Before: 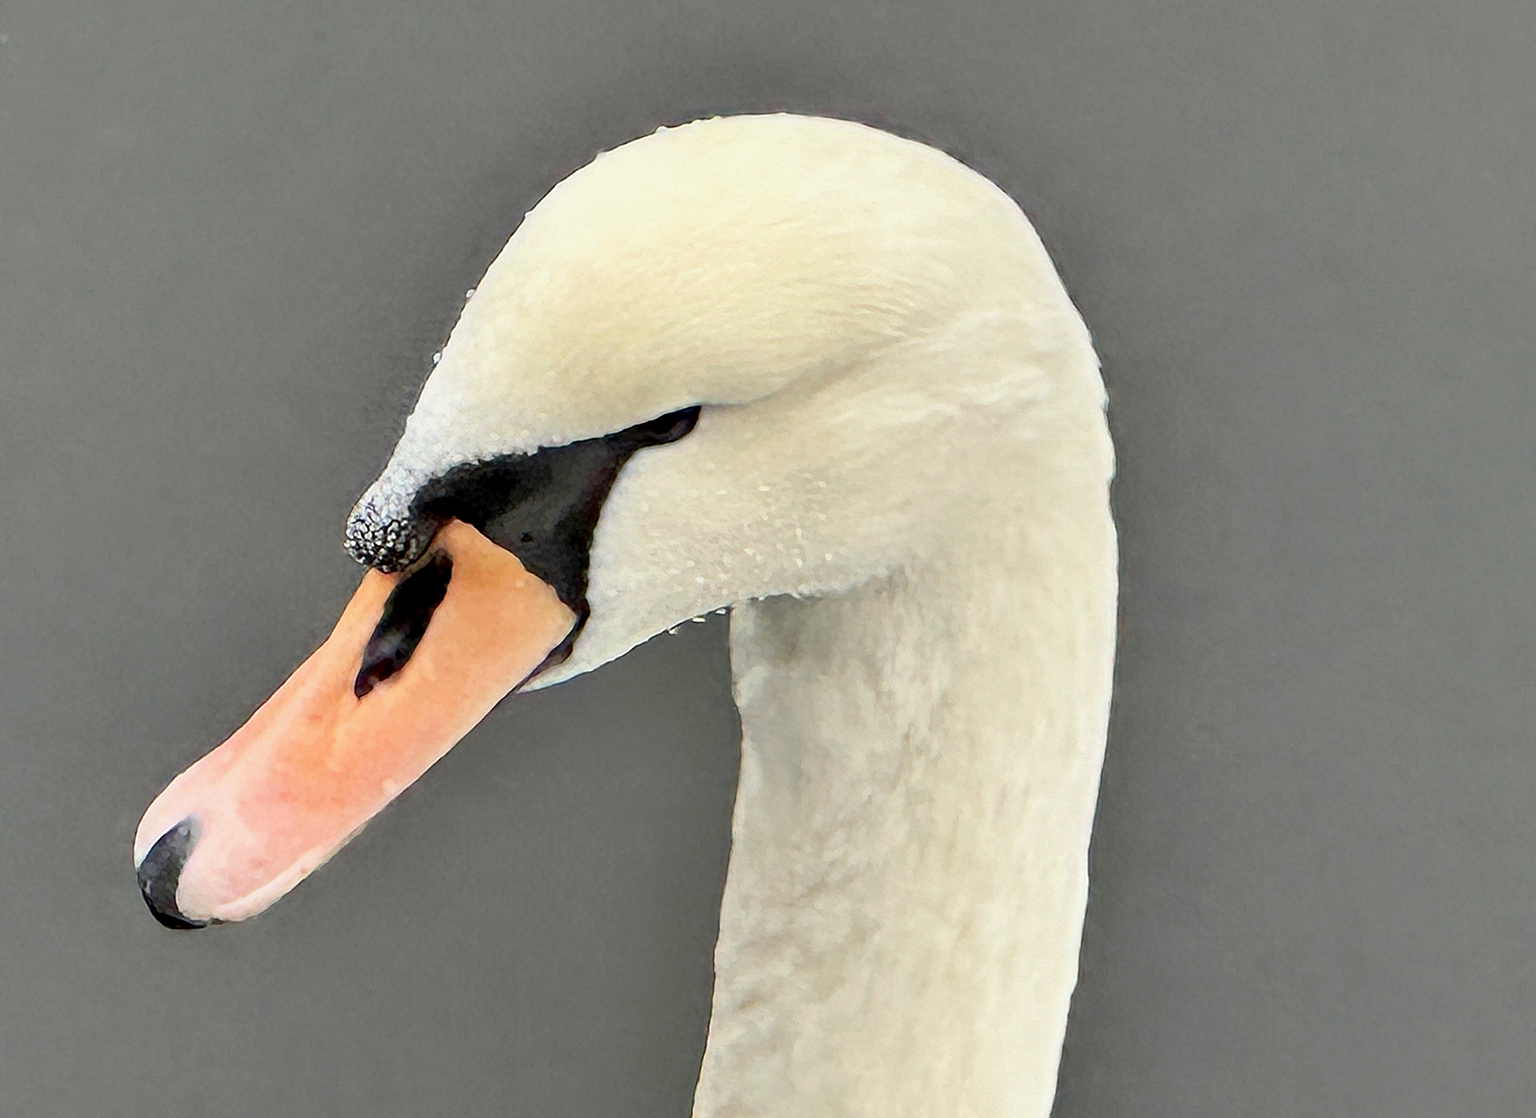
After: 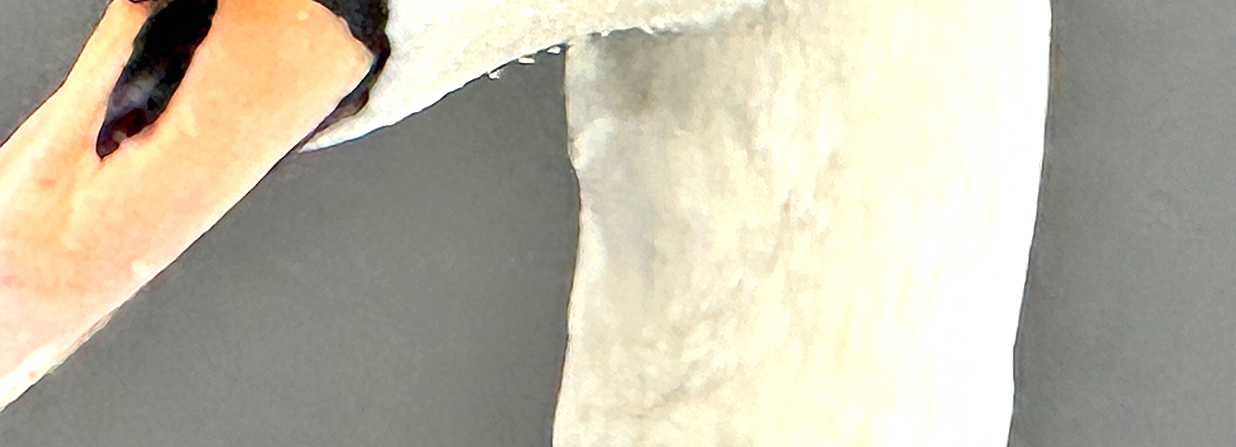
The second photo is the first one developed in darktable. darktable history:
crop: left 18.091%, top 51.13%, right 17.525%, bottom 16.85%
exposure: black level correction 0, exposure 0.7 EV, compensate exposure bias true, compensate highlight preservation false
